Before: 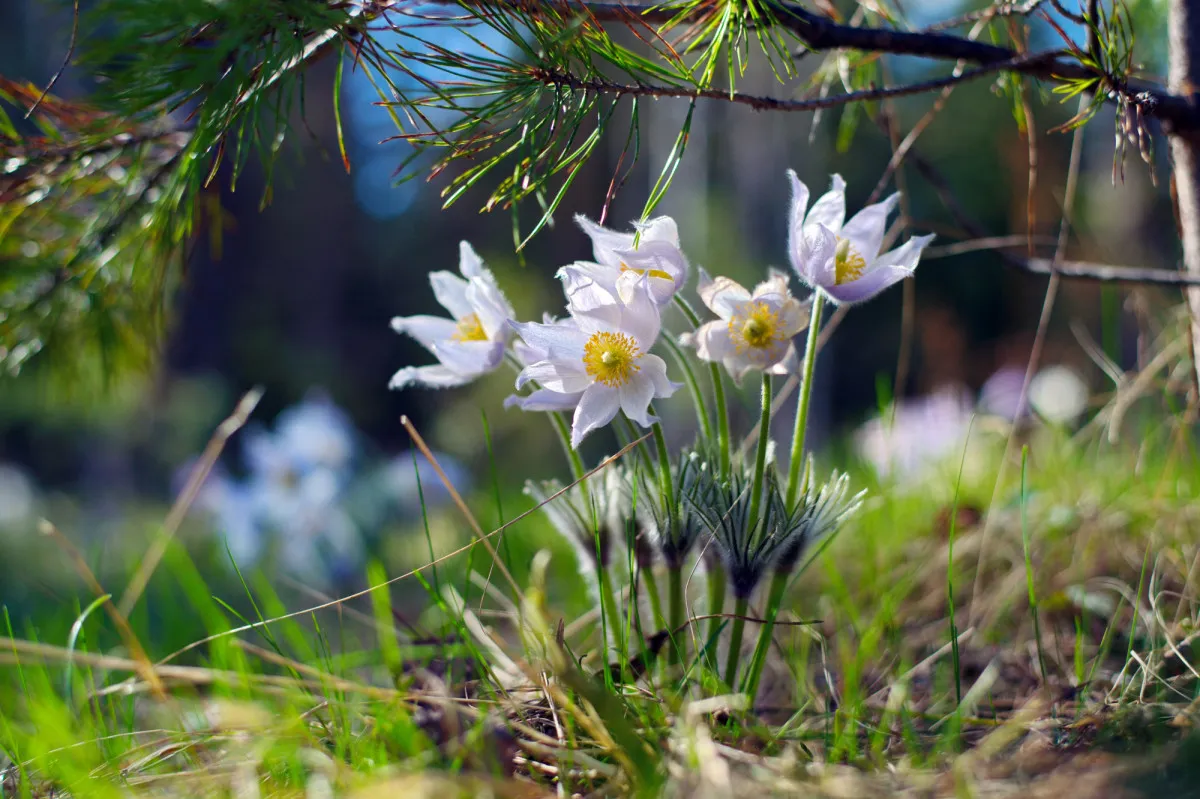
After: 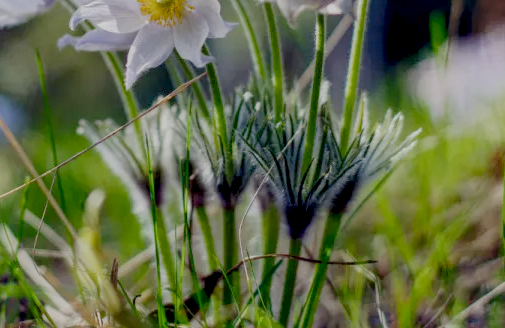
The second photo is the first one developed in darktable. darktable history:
crop: left 37.221%, top 45.169%, right 20.63%, bottom 13.777%
filmic rgb: black relative exposure -7 EV, white relative exposure 6 EV, threshold 3 EV, target black luminance 0%, hardness 2.73, latitude 61.22%, contrast 0.691, highlights saturation mix 10%, shadows ↔ highlights balance -0.073%, preserve chrominance no, color science v4 (2020), iterations of high-quality reconstruction 10, contrast in shadows soft, contrast in highlights soft, enable highlight reconstruction true
local contrast: highlights 100%, shadows 100%, detail 200%, midtone range 0.2
